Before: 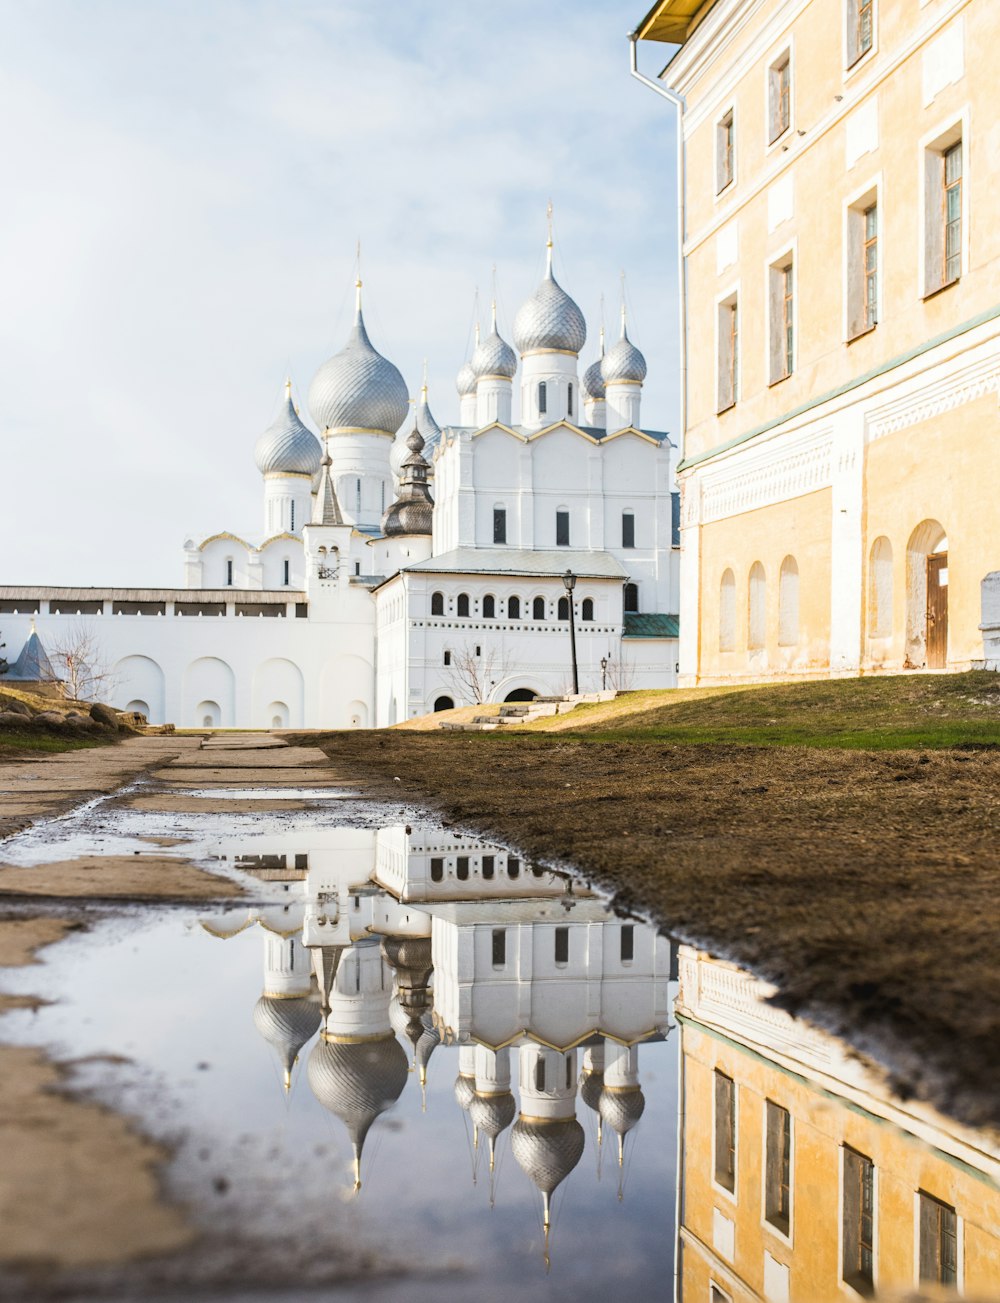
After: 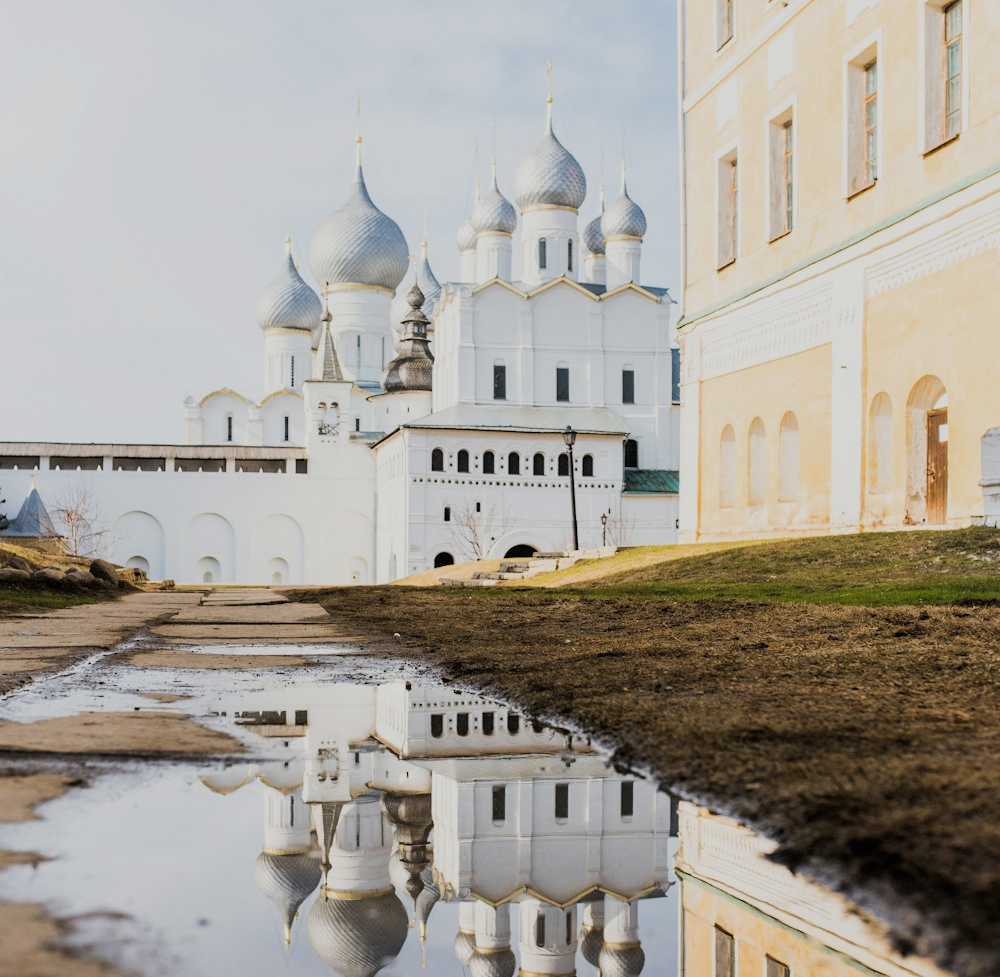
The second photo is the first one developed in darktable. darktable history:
crop: top 11.061%, bottom 13.902%
filmic rgb: black relative exposure -7.65 EV, white relative exposure 4.56 EV, hardness 3.61, contrast 1.05
